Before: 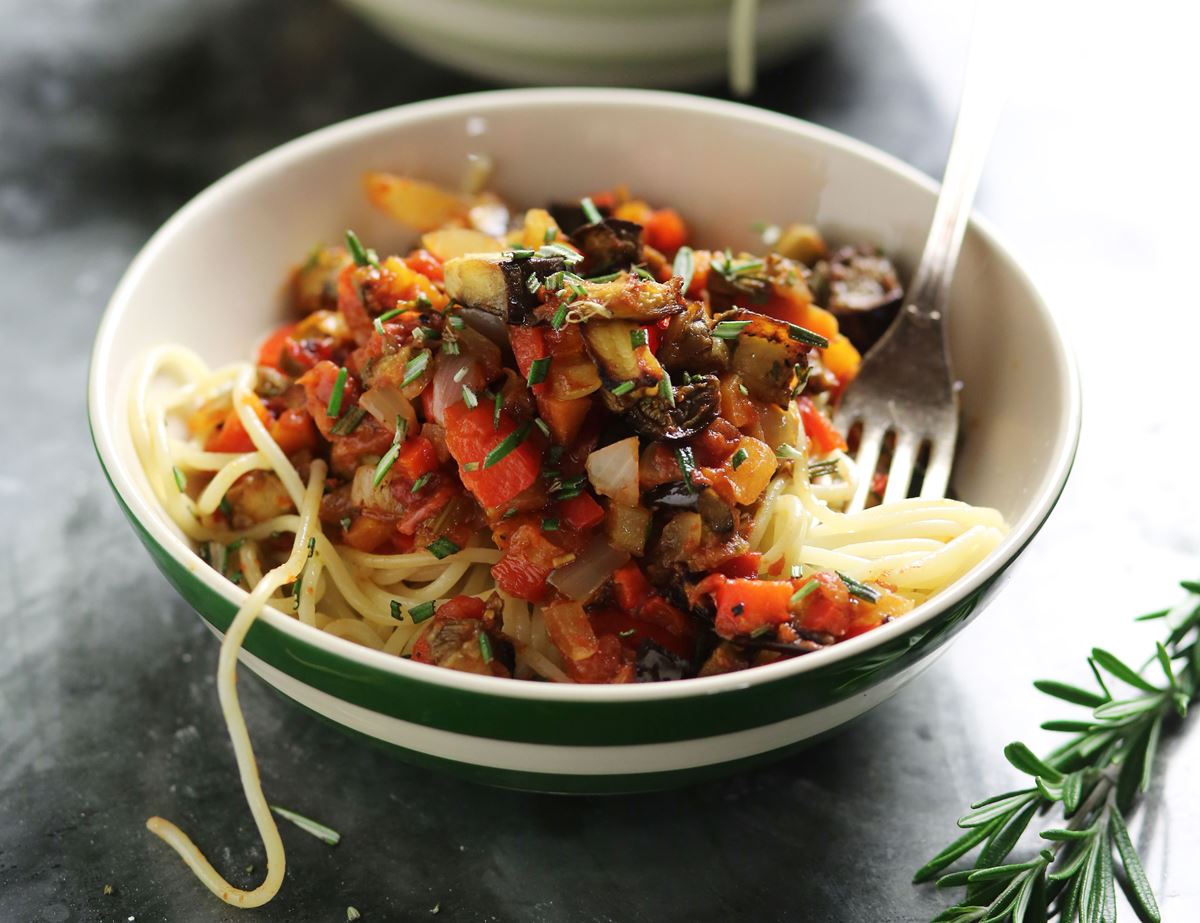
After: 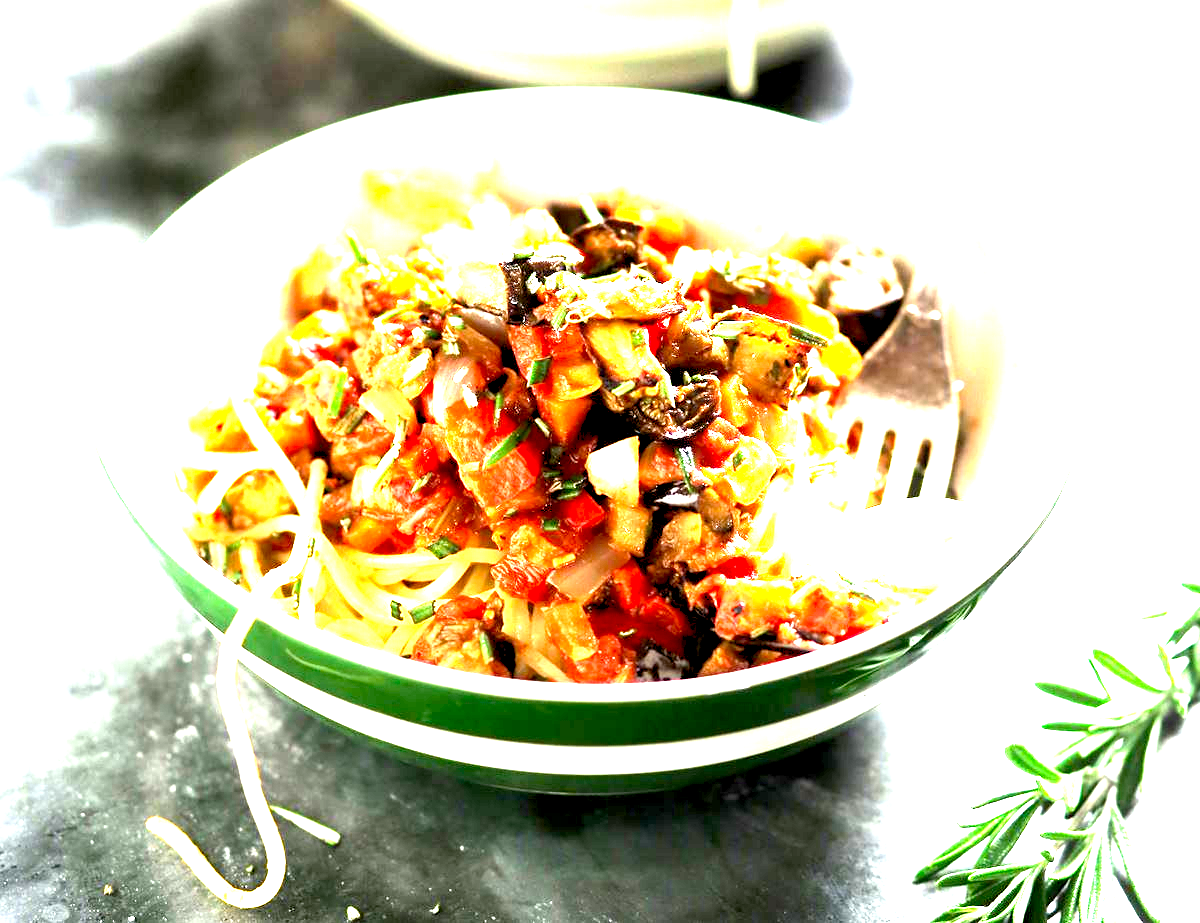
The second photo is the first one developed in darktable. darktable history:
exposure: black level correction 0.005, exposure 2.084 EV, compensate highlight preservation false
levels: levels [0.012, 0.367, 0.697]
white balance: red 1, blue 1
